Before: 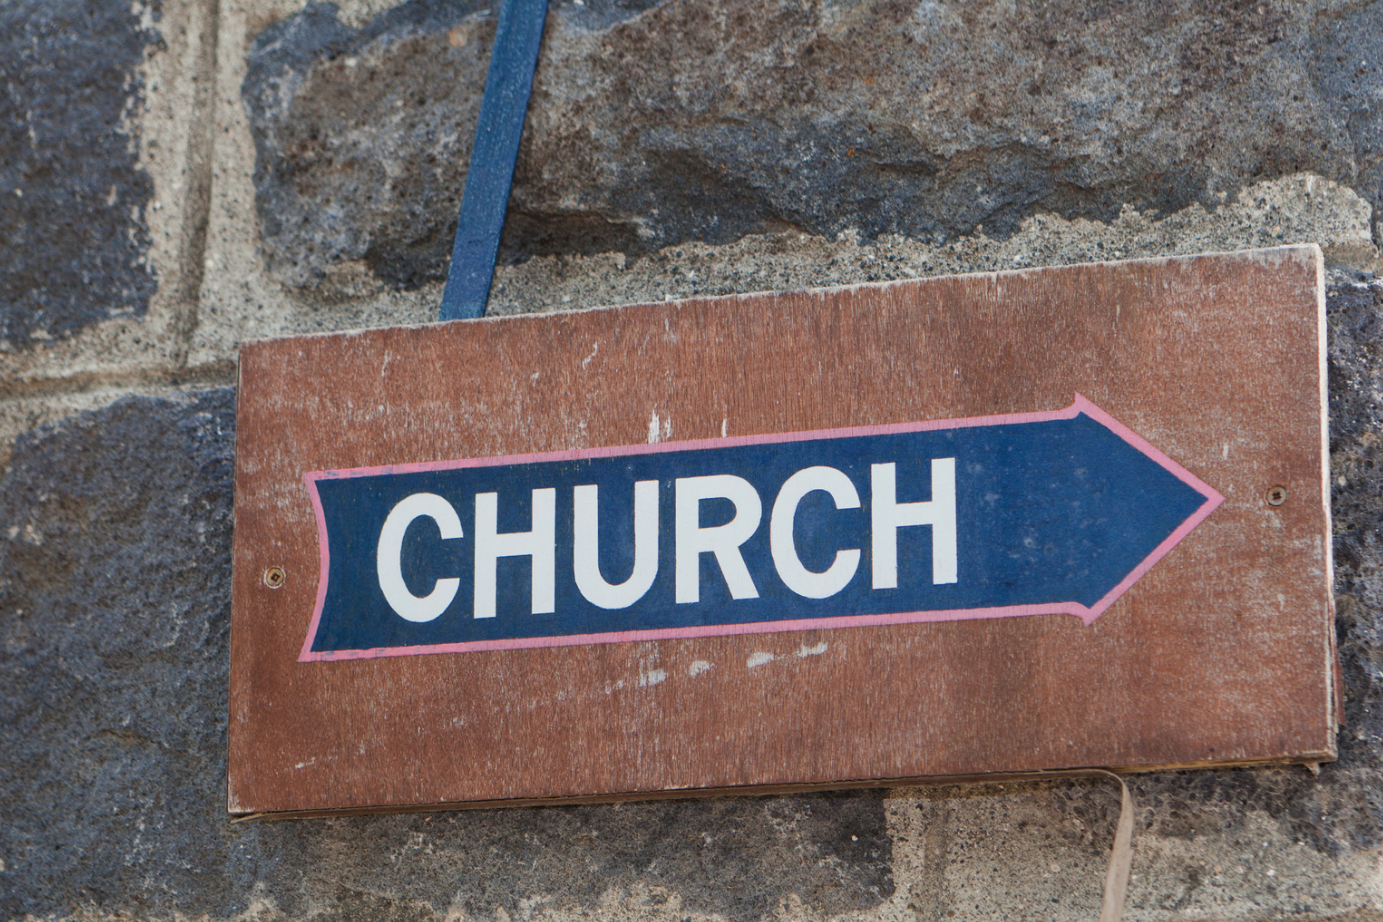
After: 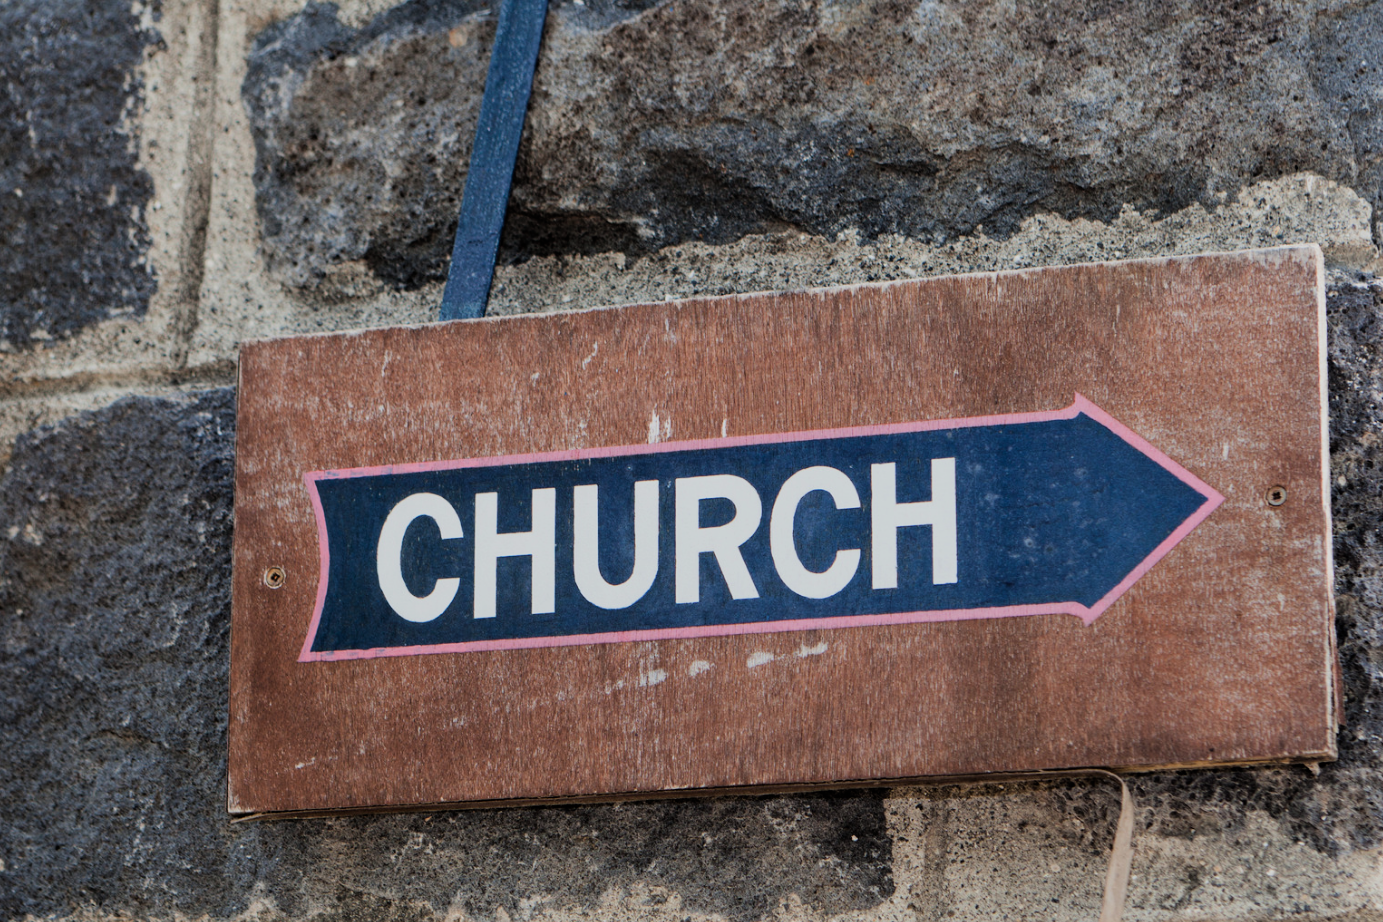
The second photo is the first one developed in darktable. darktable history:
filmic rgb: black relative exposure -5.05 EV, white relative exposure 3.99 EV, hardness 2.9, contrast 1.3, highlights saturation mix -28.68%
